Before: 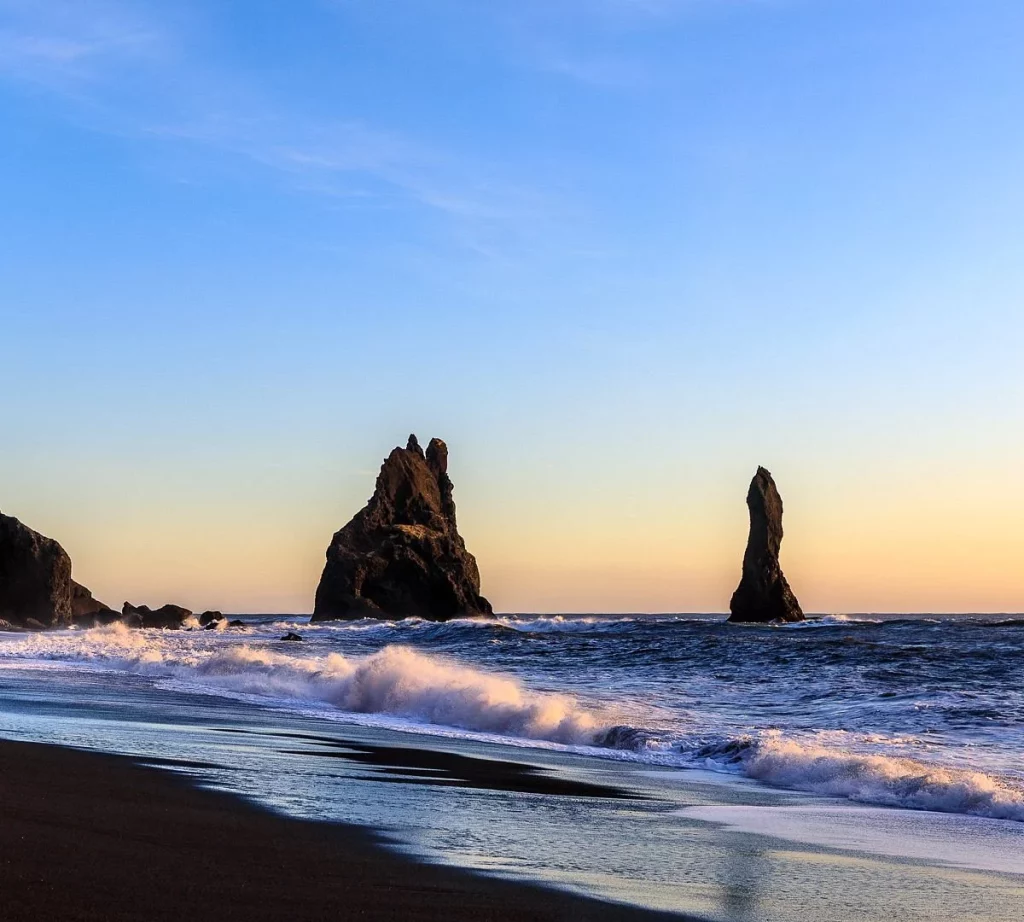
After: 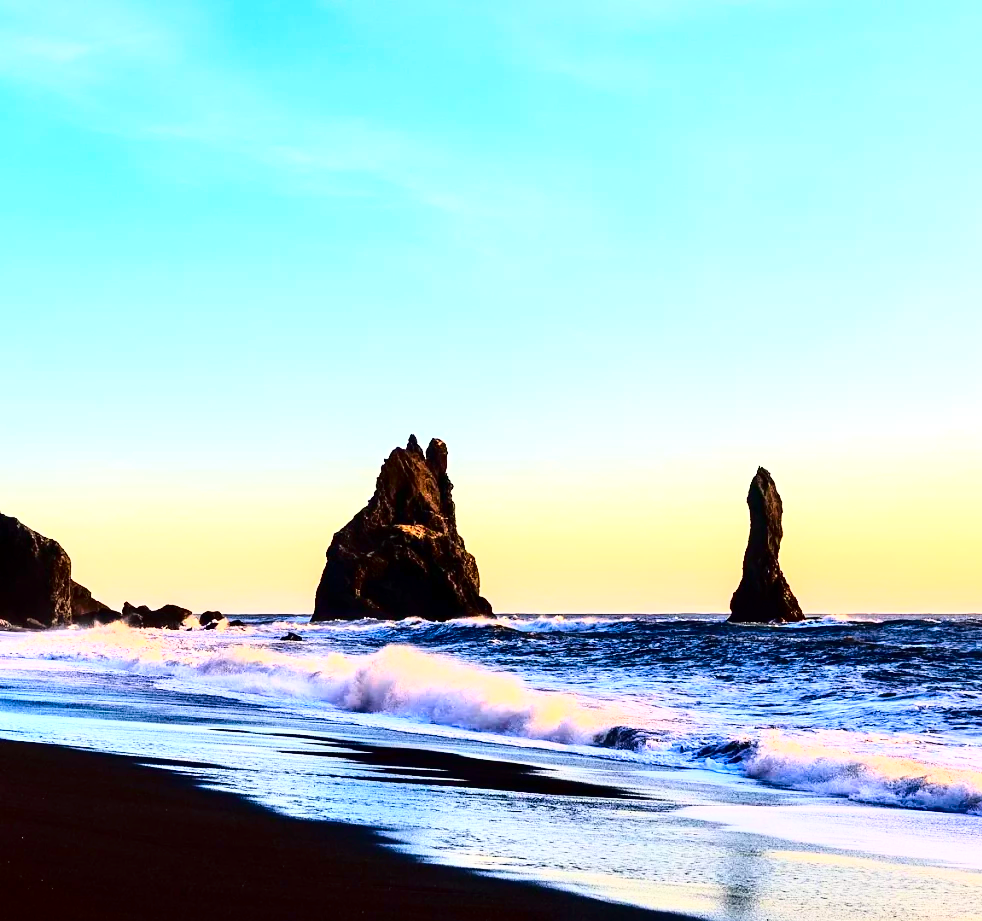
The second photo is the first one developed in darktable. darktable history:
contrast brightness saturation: contrast 0.224, brightness -0.193, saturation 0.236
base curve: curves: ch0 [(0, 0) (0.032, 0.037) (0.105, 0.228) (0.435, 0.76) (0.856, 0.983) (1, 1)]
exposure: exposure 0.744 EV, compensate highlight preservation false
color correction: highlights b* 3.04
crop: right 4.048%, bottom 0.042%
